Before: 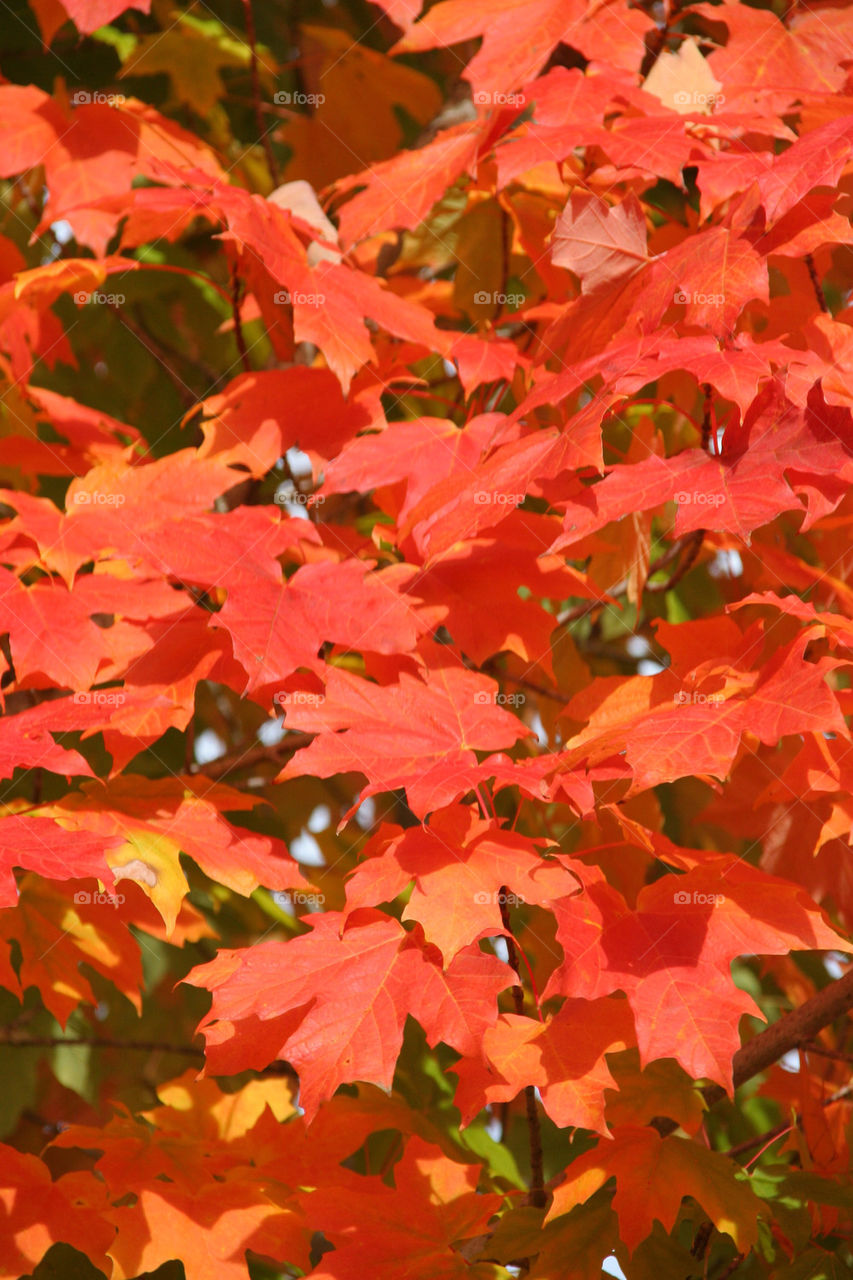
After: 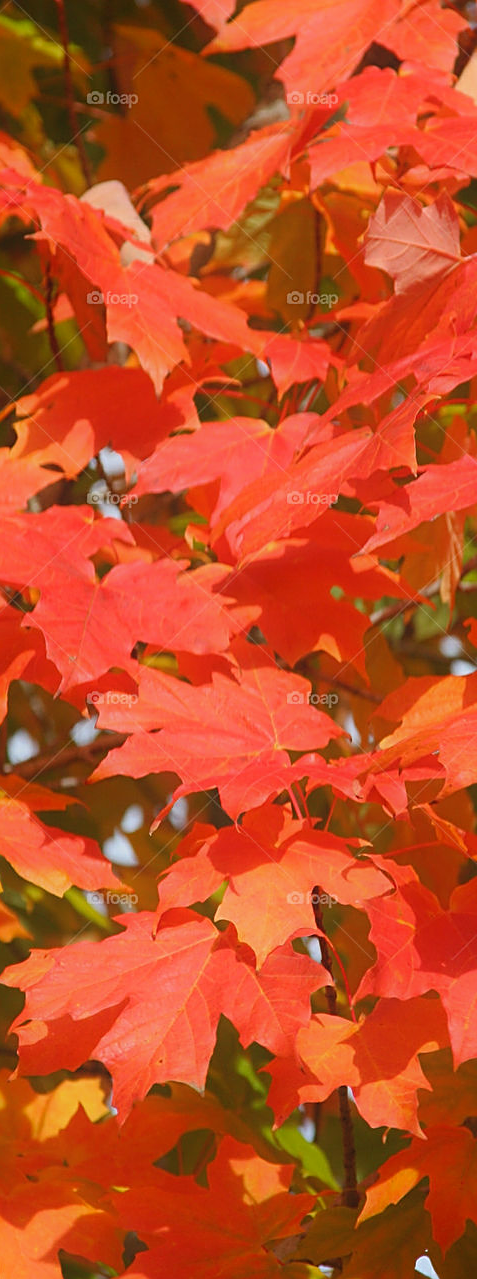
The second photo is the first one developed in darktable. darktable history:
sharpen: on, module defaults
crop: left 22.016%, right 22.053%, bottom 0.005%
contrast equalizer: y [[0.46, 0.454, 0.451, 0.451, 0.455, 0.46], [0.5 ×6], [0.5 ×6], [0 ×6], [0 ×6]]
